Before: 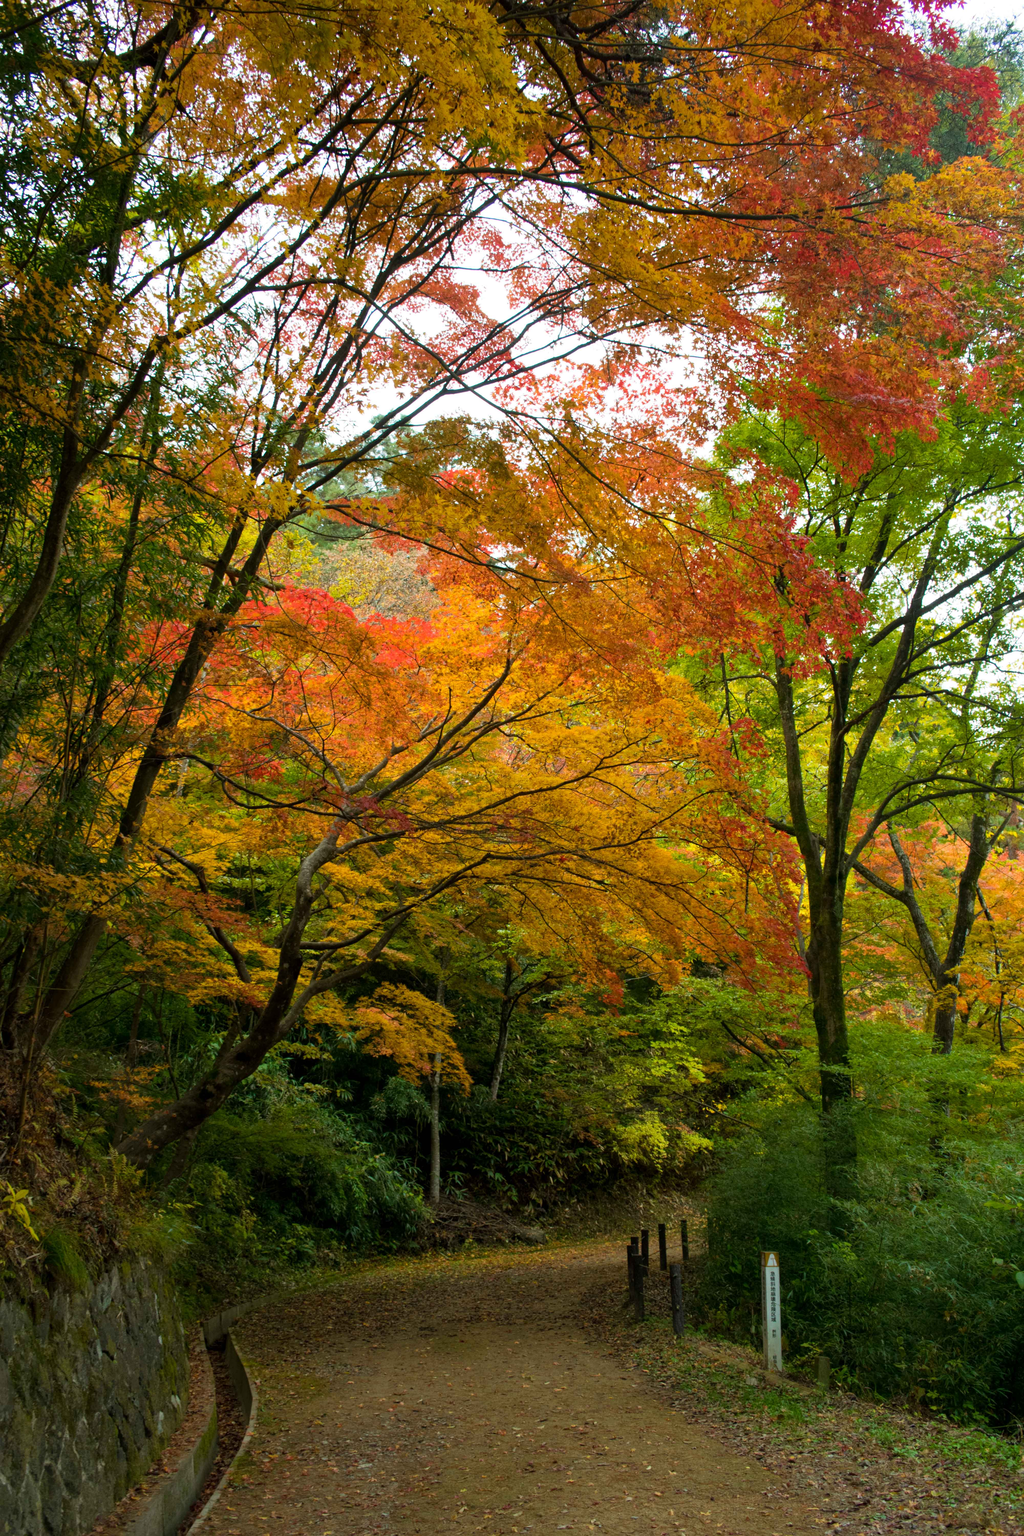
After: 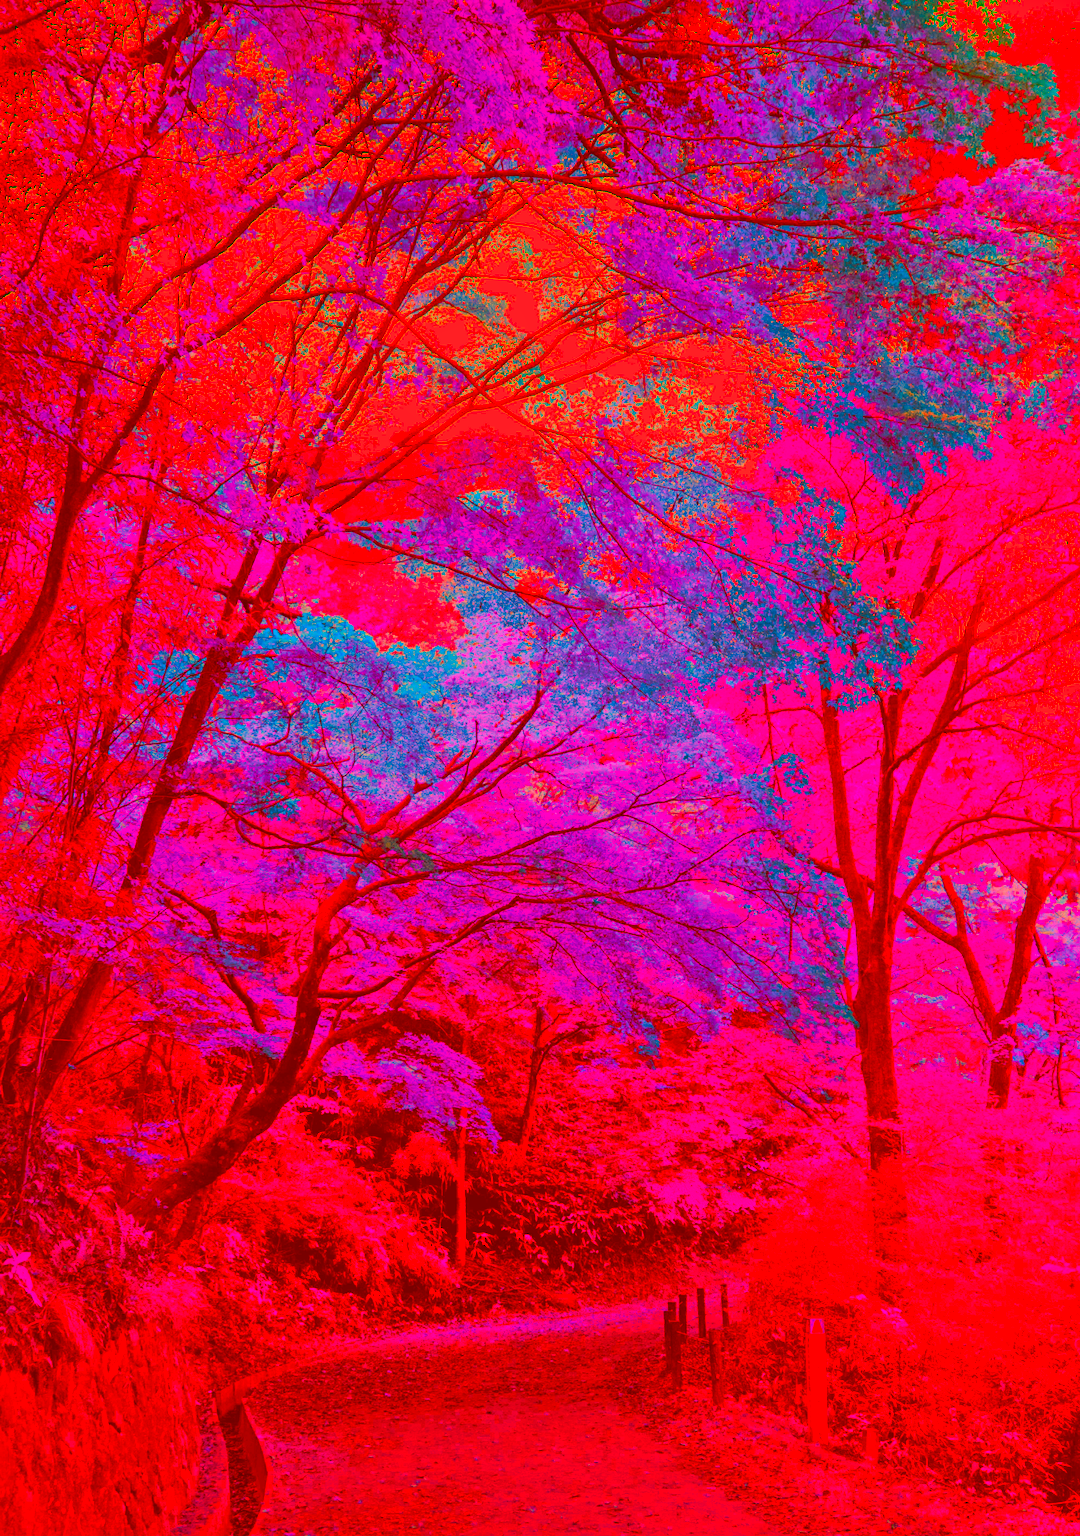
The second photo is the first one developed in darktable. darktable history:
crop: top 0.448%, right 0.264%, bottom 5.045%
color correction: highlights a* -39.68, highlights b* -40, shadows a* -40, shadows b* -40, saturation -3
color zones: curves: ch0 [(0, 0.473) (0.001, 0.473) (0.226, 0.548) (0.4, 0.589) (0.525, 0.54) (0.728, 0.403) (0.999, 0.473) (1, 0.473)]; ch1 [(0, 0.619) (0.001, 0.619) (0.234, 0.388) (0.4, 0.372) (0.528, 0.422) (0.732, 0.53) (0.999, 0.619) (1, 0.619)]; ch2 [(0, 0.547) (0.001, 0.547) (0.226, 0.45) (0.4, 0.525) (0.525, 0.585) (0.8, 0.511) (0.999, 0.547) (1, 0.547)]
shadows and highlights: on, module defaults
color balance rgb: shadows lift › chroma 1%, shadows lift › hue 113°, highlights gain › chroma 0.2%, highlights gain › hue 333°, perceptual saturation grading › global saturation 20%, perceptual saturation grading › highlights -50%, perceptual saturation grading › shadows 25%, contrast -10%
